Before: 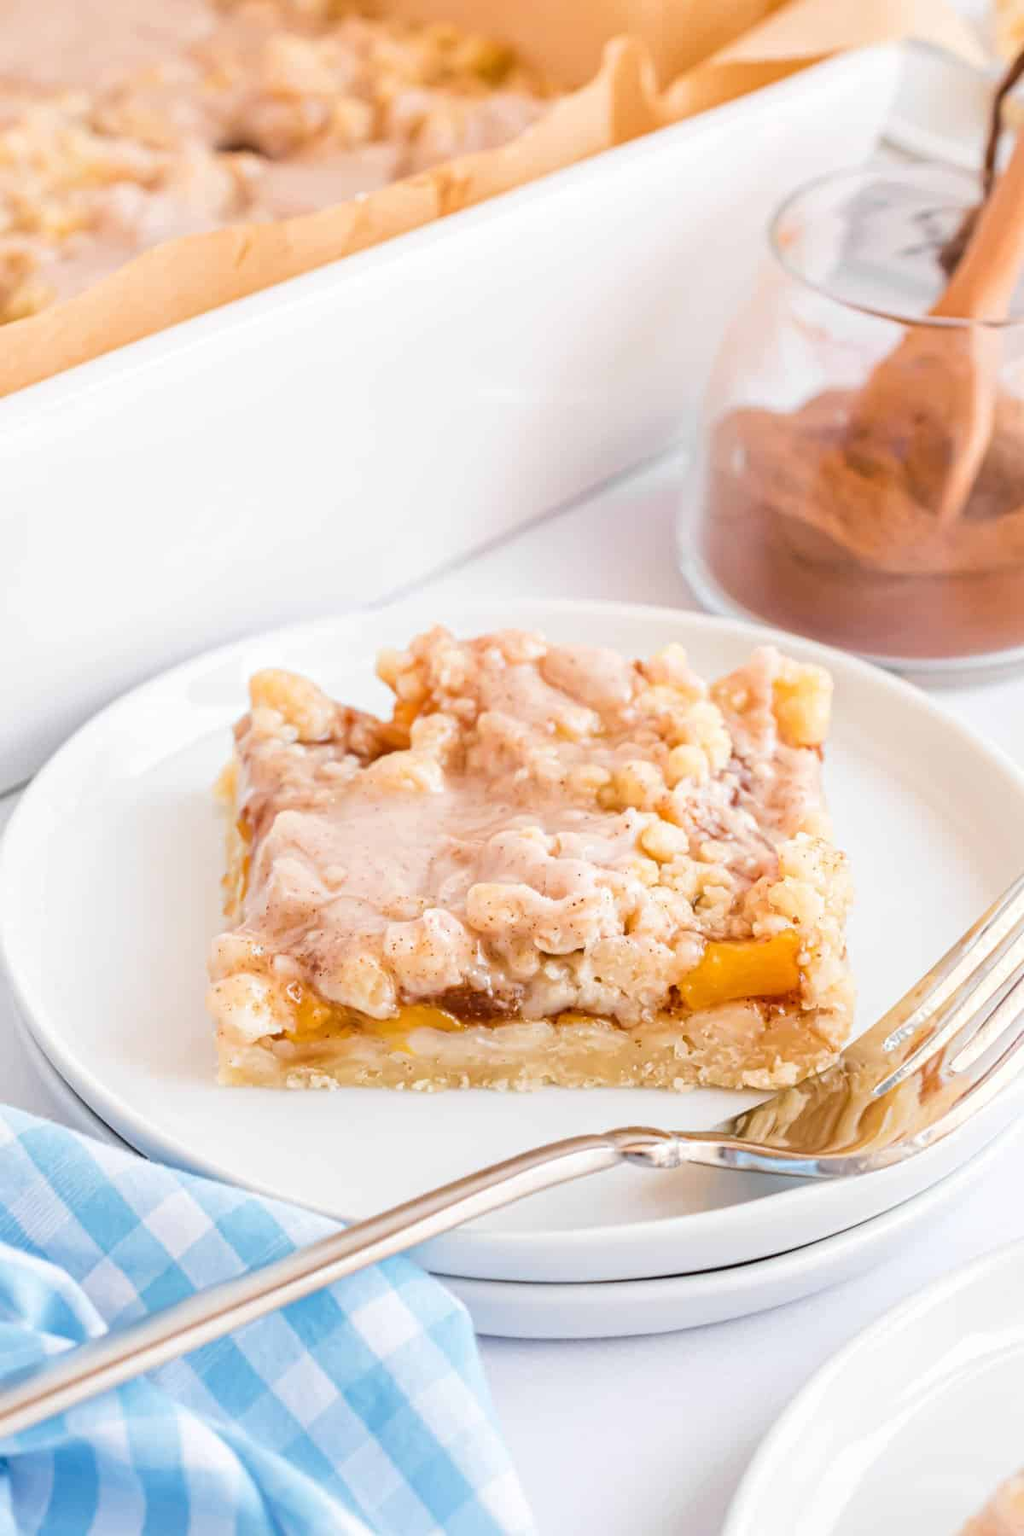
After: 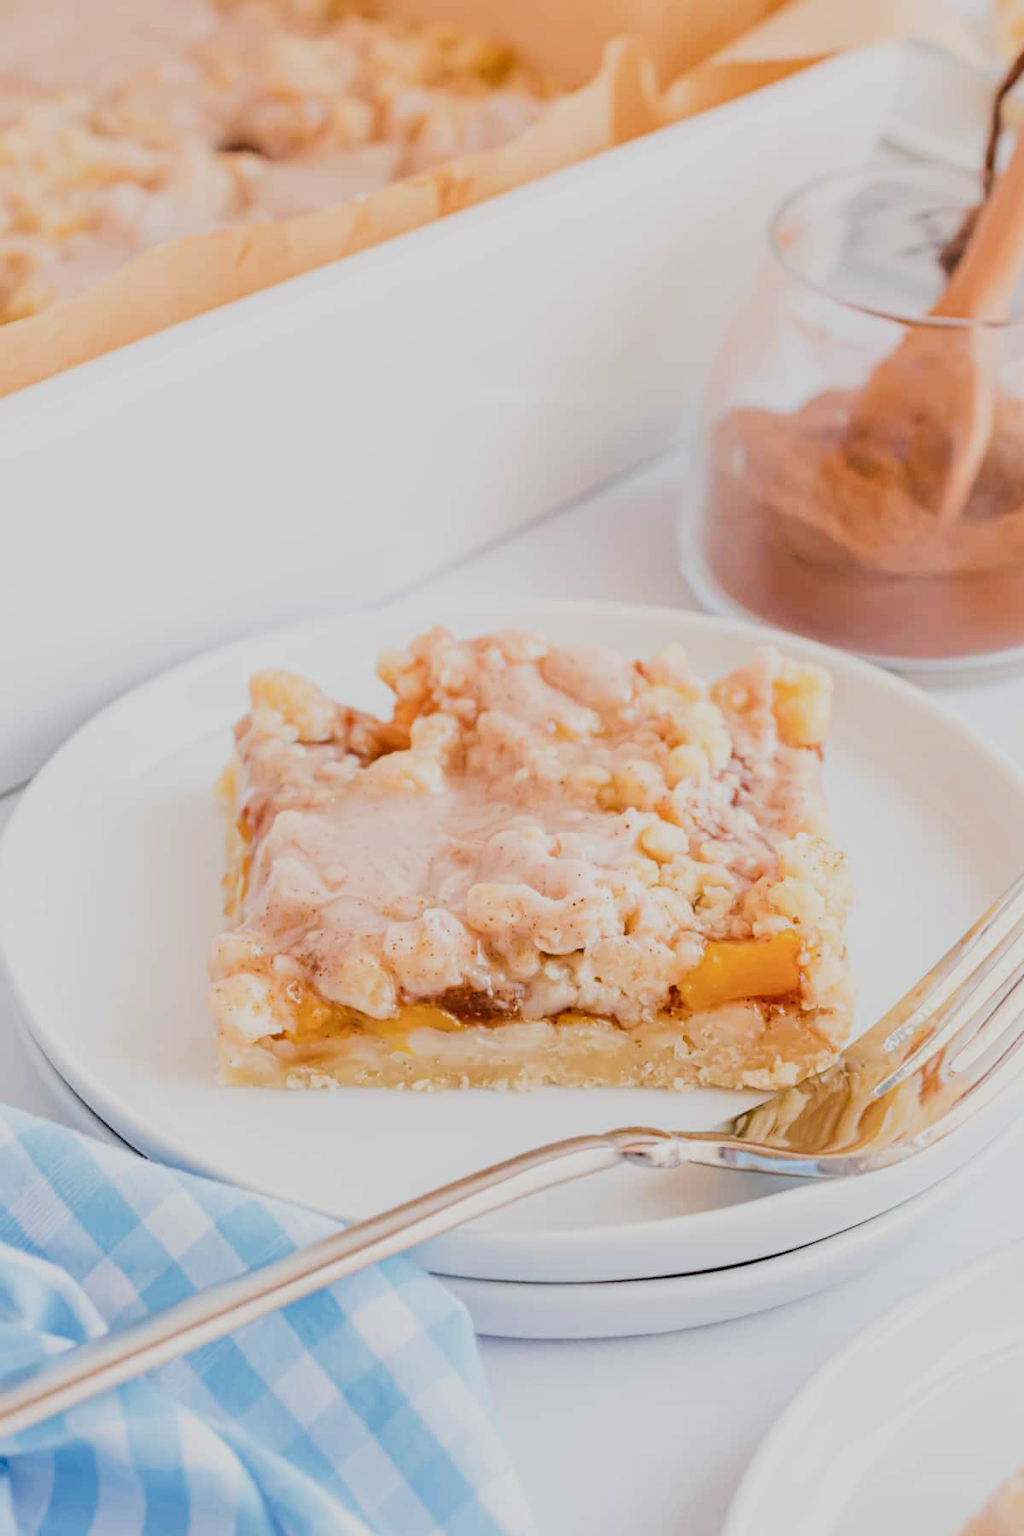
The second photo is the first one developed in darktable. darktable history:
filmic rgb: black relative exposure -7.65 EV, white relative exposure 4.56 EV, threshold 3 EV, hardness 3.61, enable highlight reconstruction true
